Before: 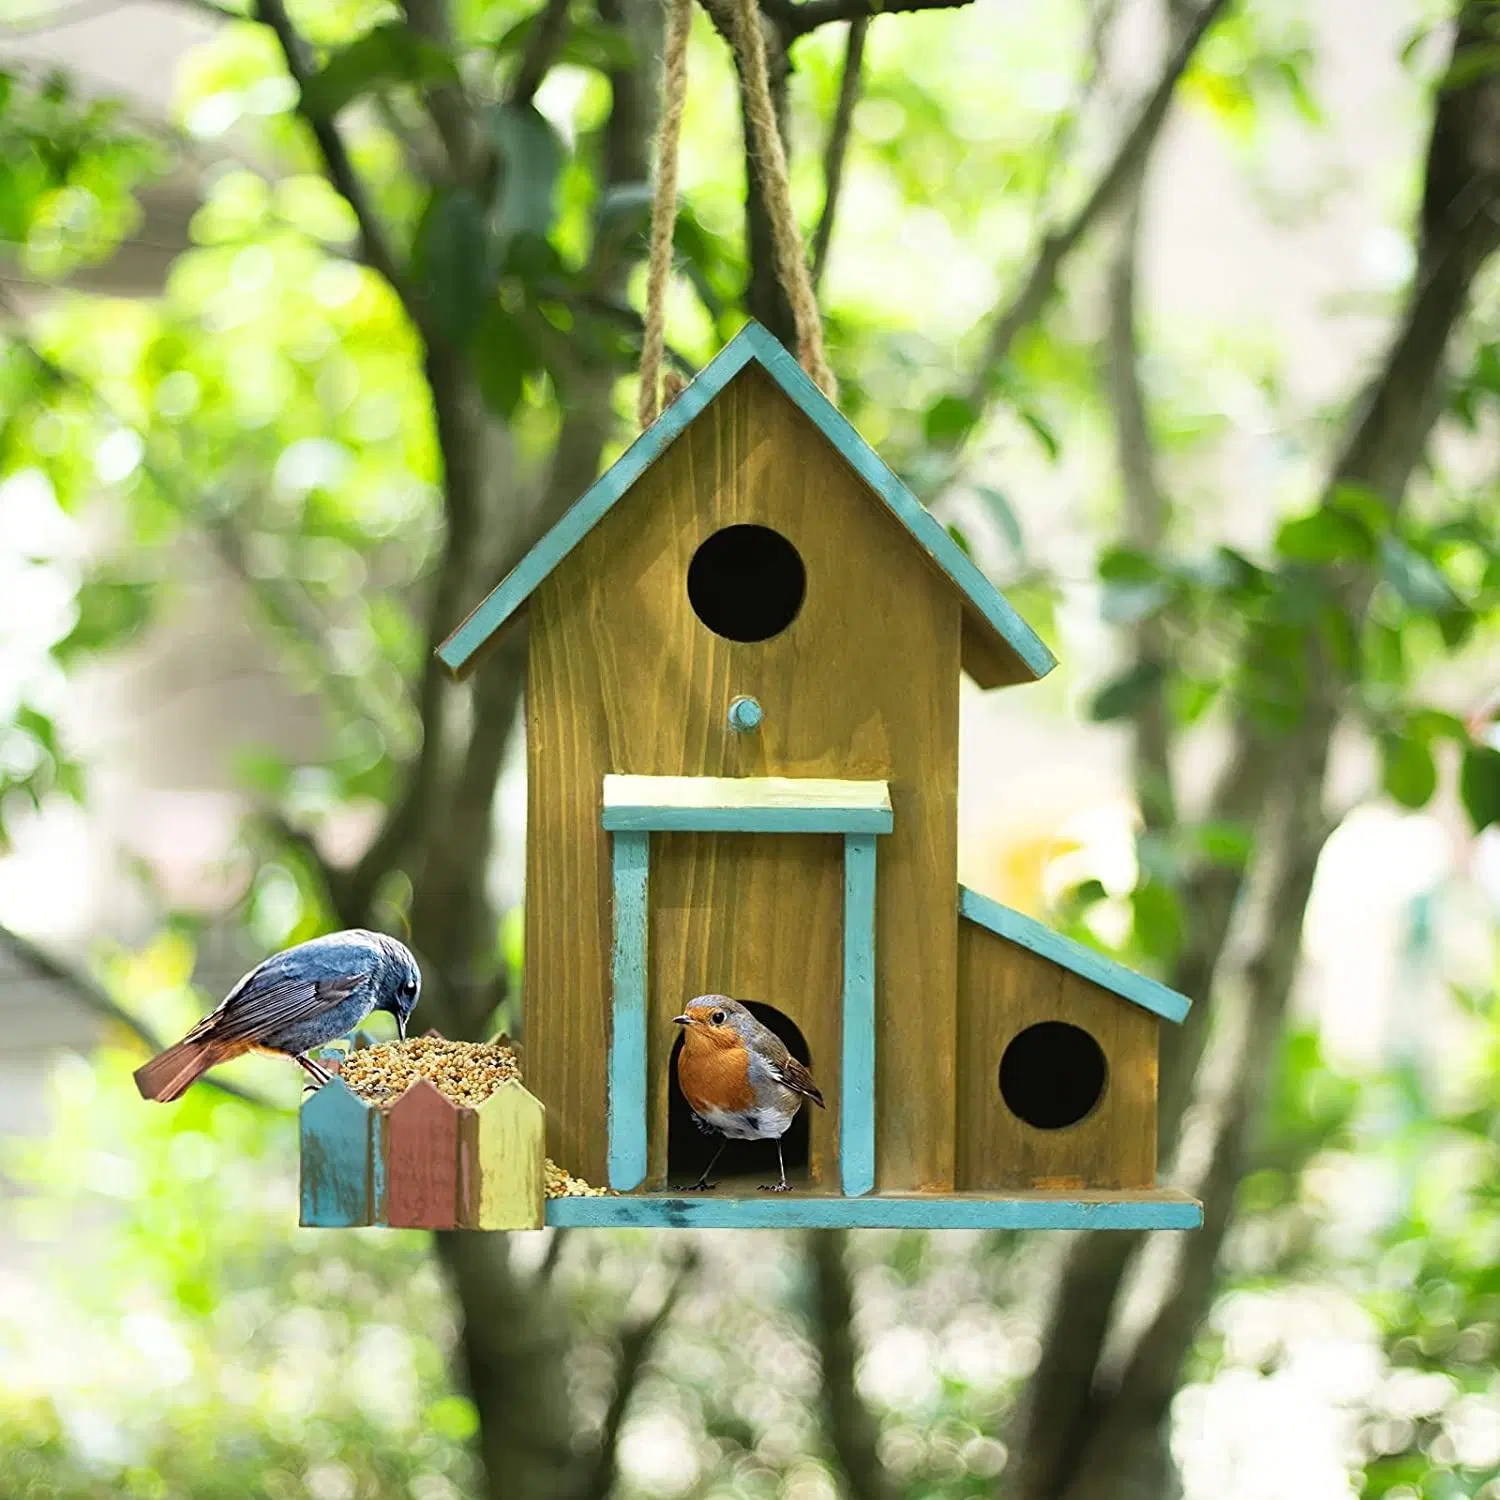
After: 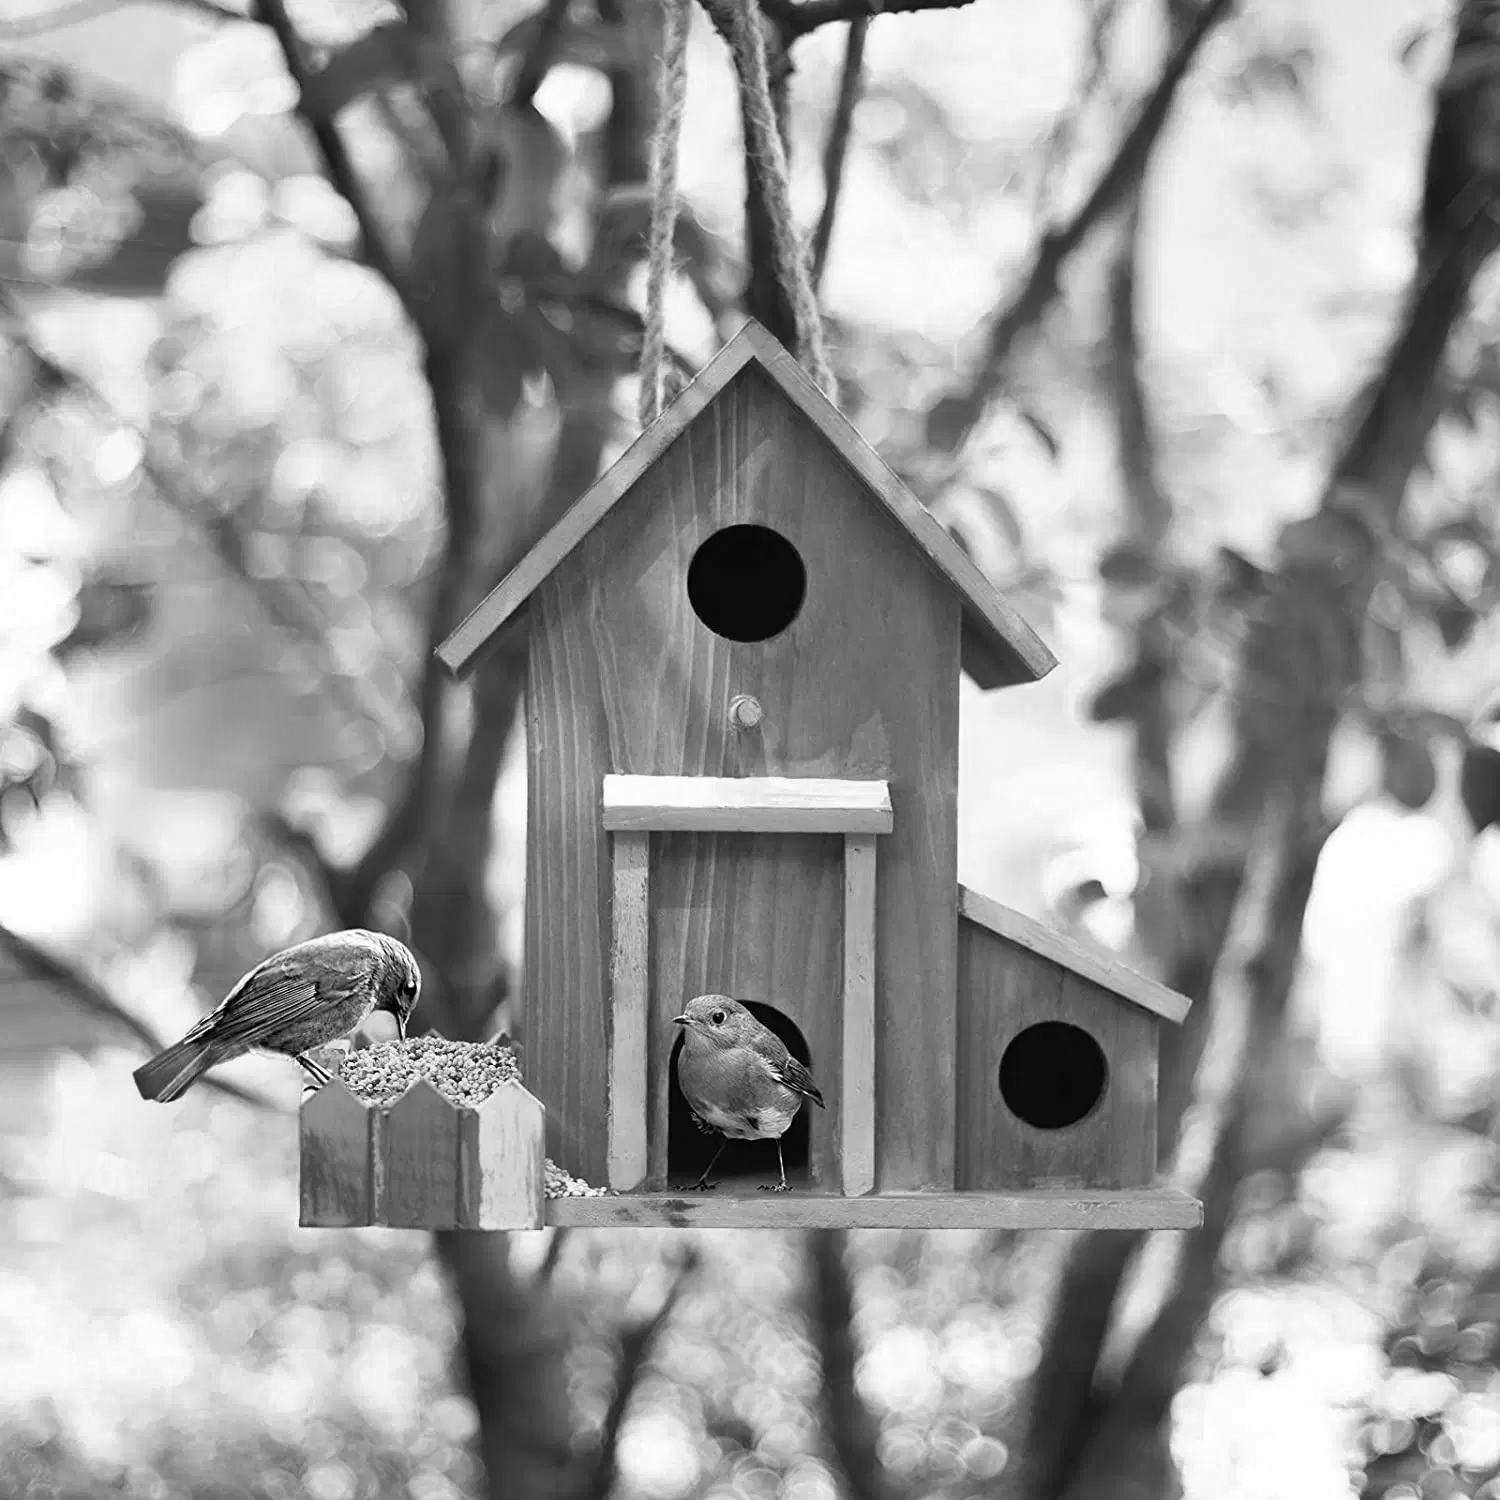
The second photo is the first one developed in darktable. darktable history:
shadows and highlights: low approximation 0.01, soften with gaussian
monochrome: on, module defaults
